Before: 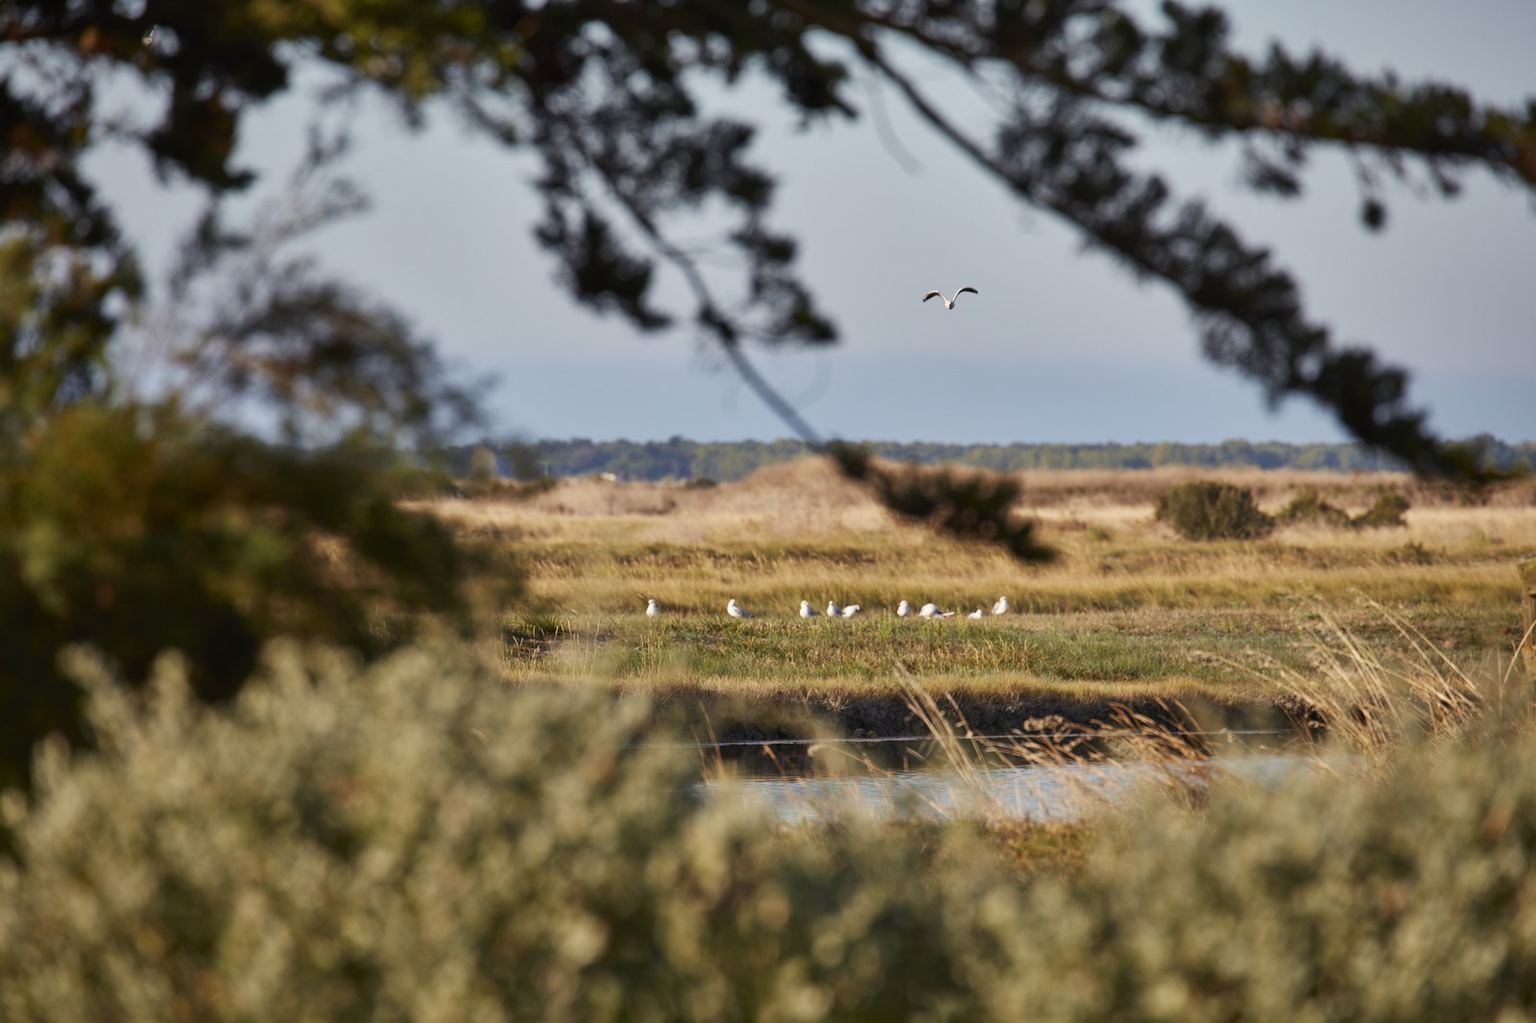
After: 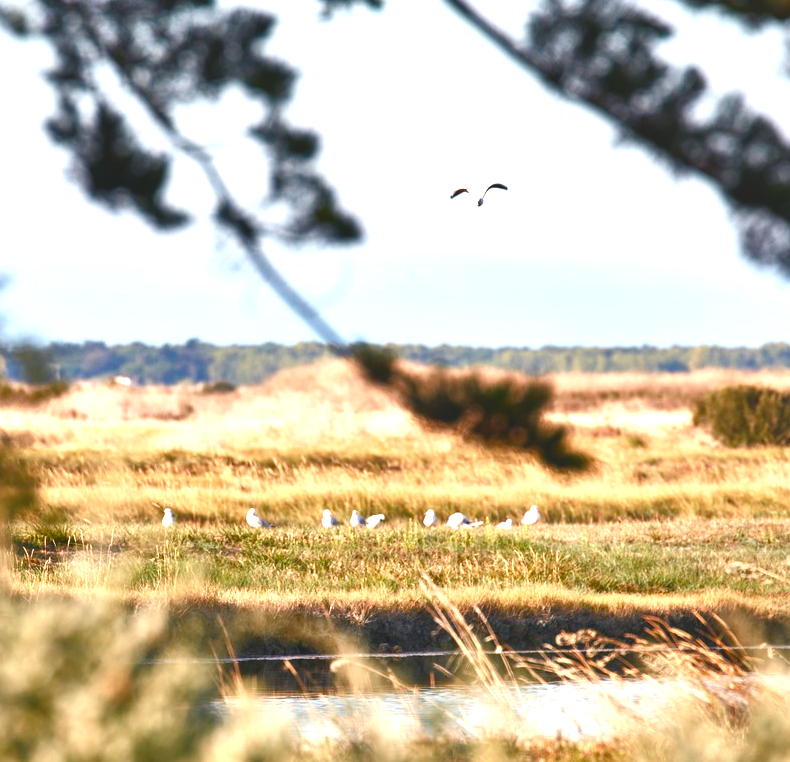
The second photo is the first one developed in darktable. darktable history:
exposure: black level correction -0.006, exposure 1 EV, compensate highlight preservation false
shadows and highlights: shadows 3.26, highlights -18.54, soften with gaussian
color balance rgb: shadows lift › chroma 2.012%, shadows lift › hue 215.48°, global offset › luminance 0.482%, global offset › hue 57.49°, linear chroma grading › global chroma 15.252%, perceptual saturation grading › global saturation 20%, perceptual saturation grading › highlights -50.457%, perceptual saturation grading › shadows 30.613%, perceptual brilliance grading › highlights 9.801%, perceptual brilliance grading › shadows -5.031%
crop: left 31.989%, top 10.954%, right 18.578%, bottom 17.476%
